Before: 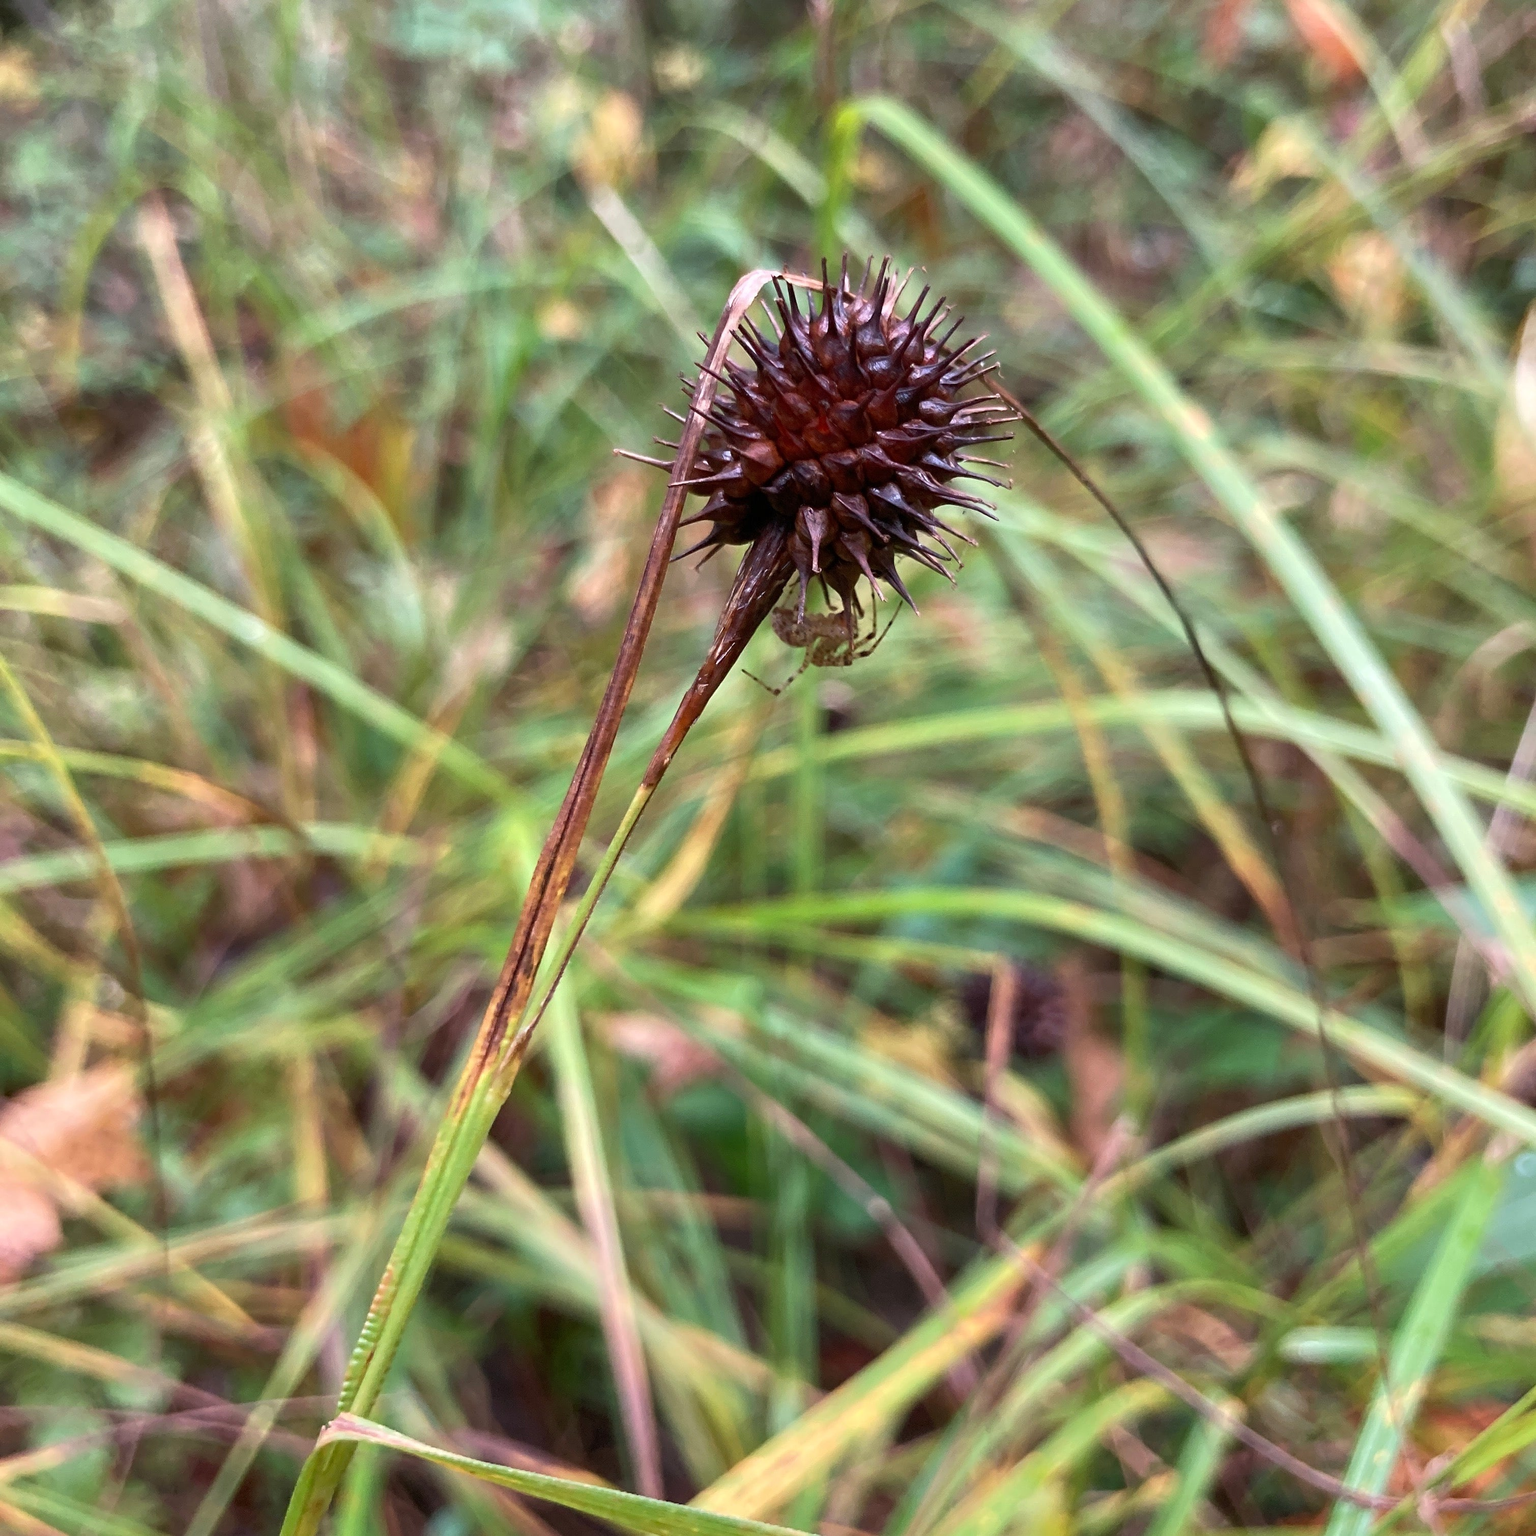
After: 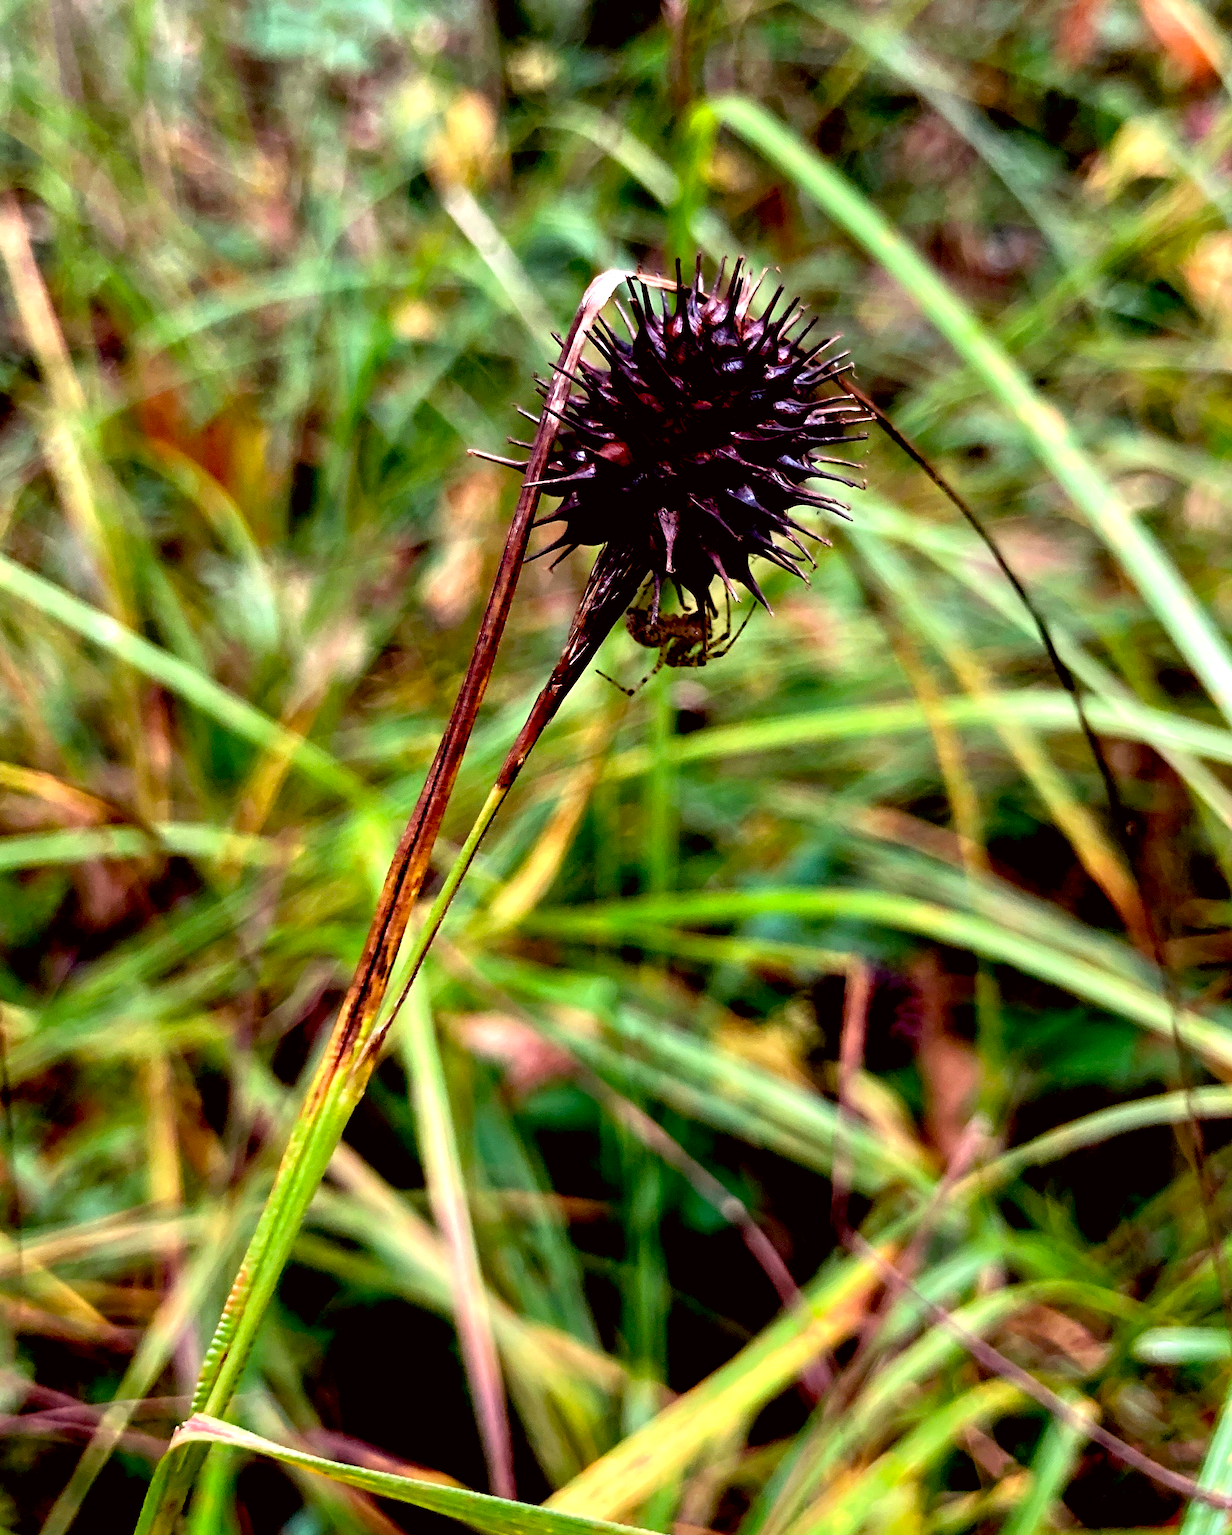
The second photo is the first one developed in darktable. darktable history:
exposure: black level correction 0.056, compensate highlight preservation false
crop and rotate: left 9.597%, right 10.195%
color balance: lift [0.991, 1, 1, 1], gamma [0.996, 1, 1, 1], input saturation 98.52%, contrast 20.34%, output saturation 103.72%
color correction: highlights a* -0.95, highlights b* 4.5, shadows a* 3.55
